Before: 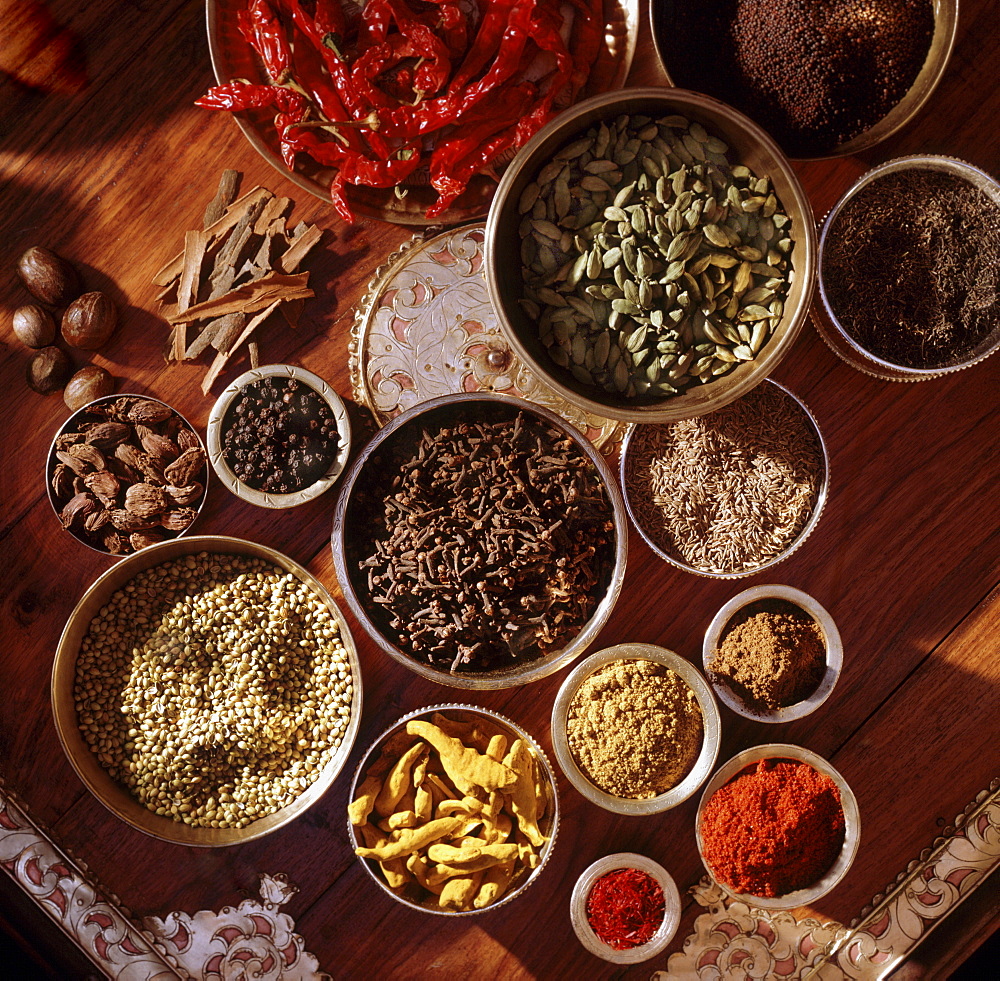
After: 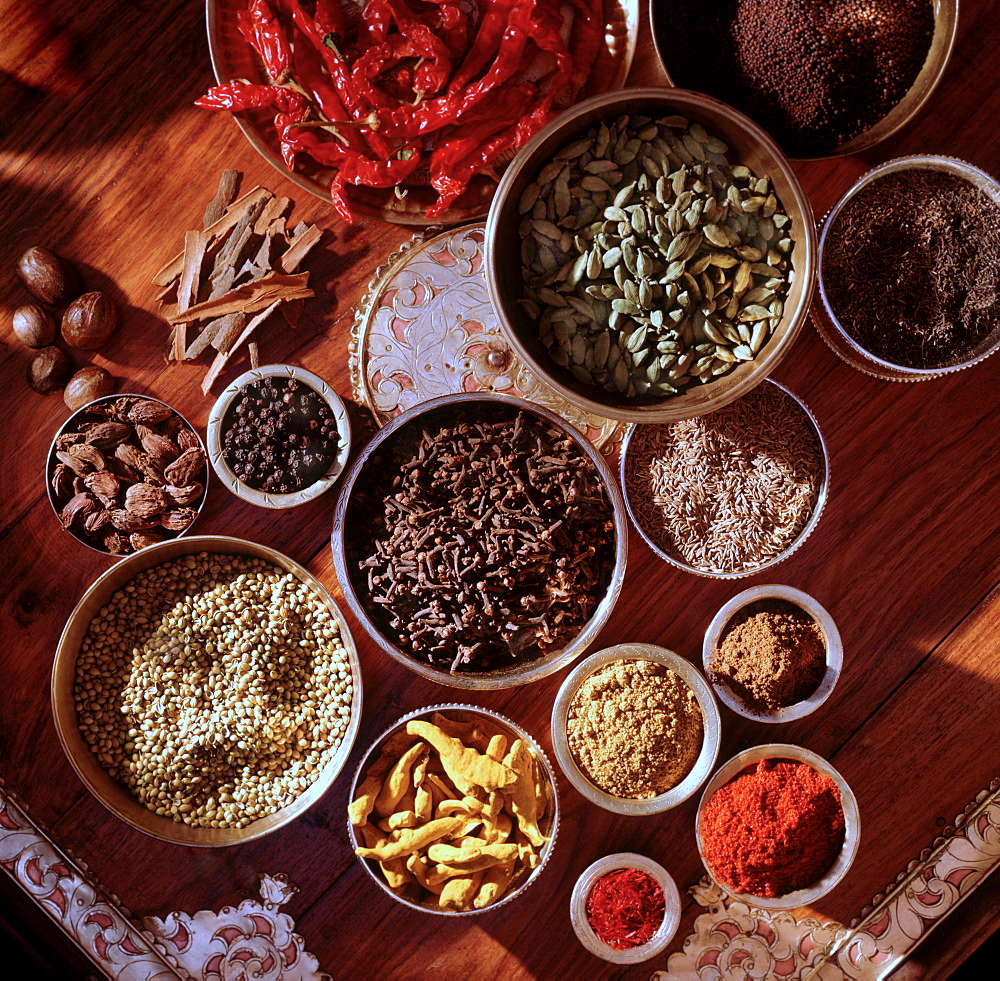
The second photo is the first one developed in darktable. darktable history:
color calibration: illuminant custom, x 0.39, y 0.392, temperature 3869.8 K
